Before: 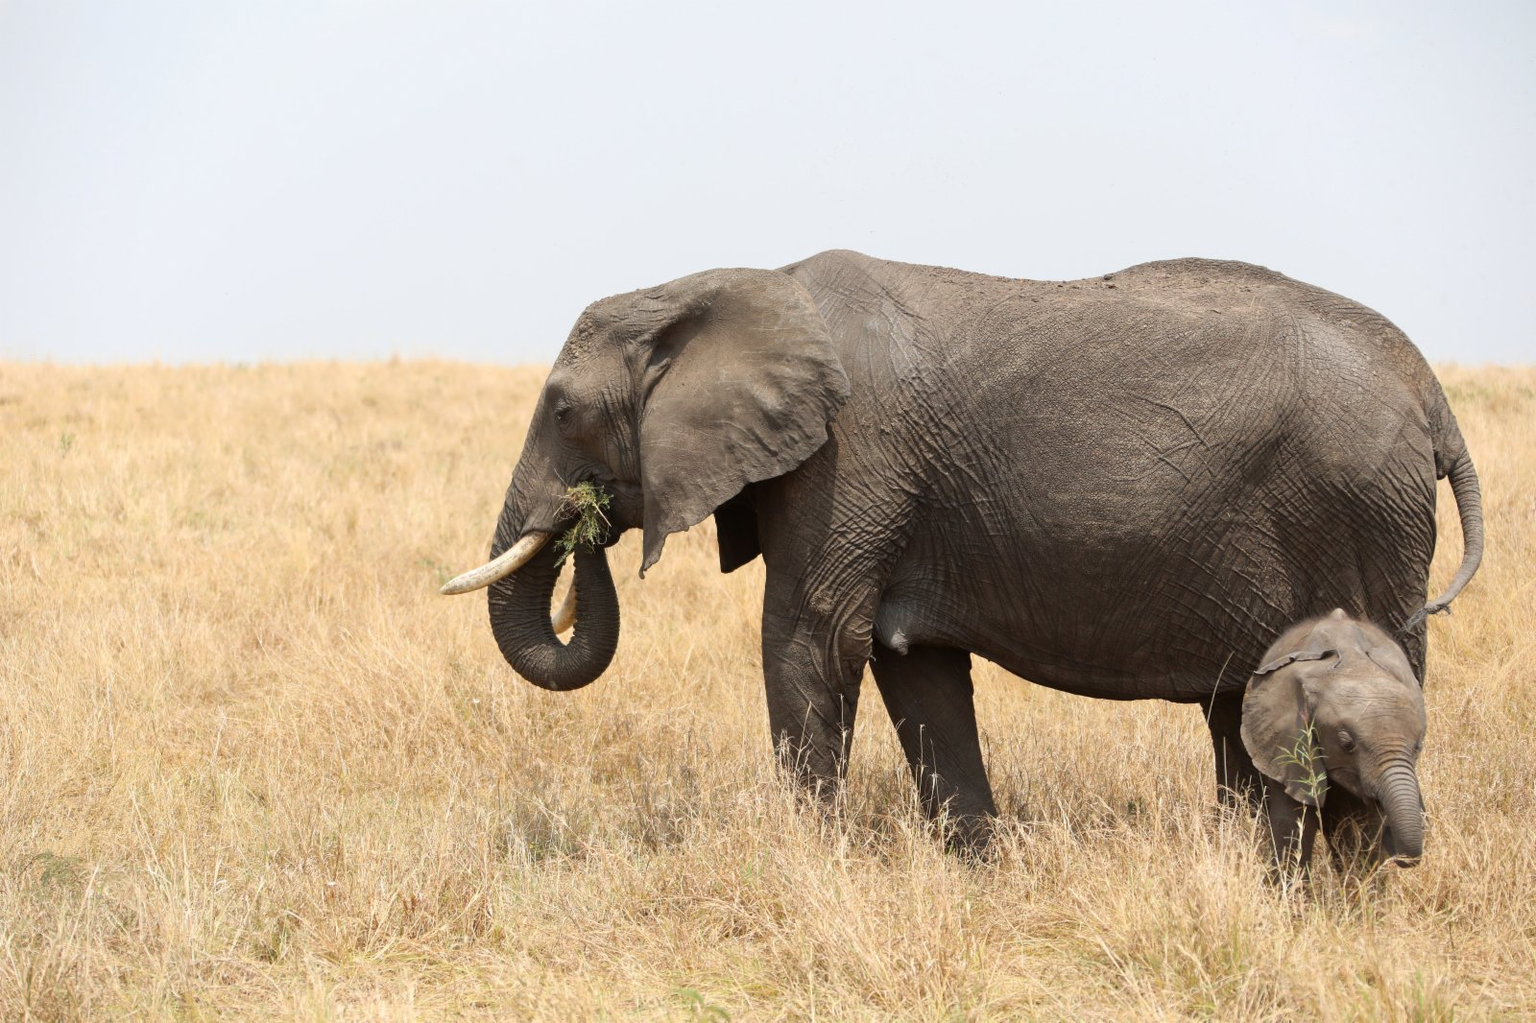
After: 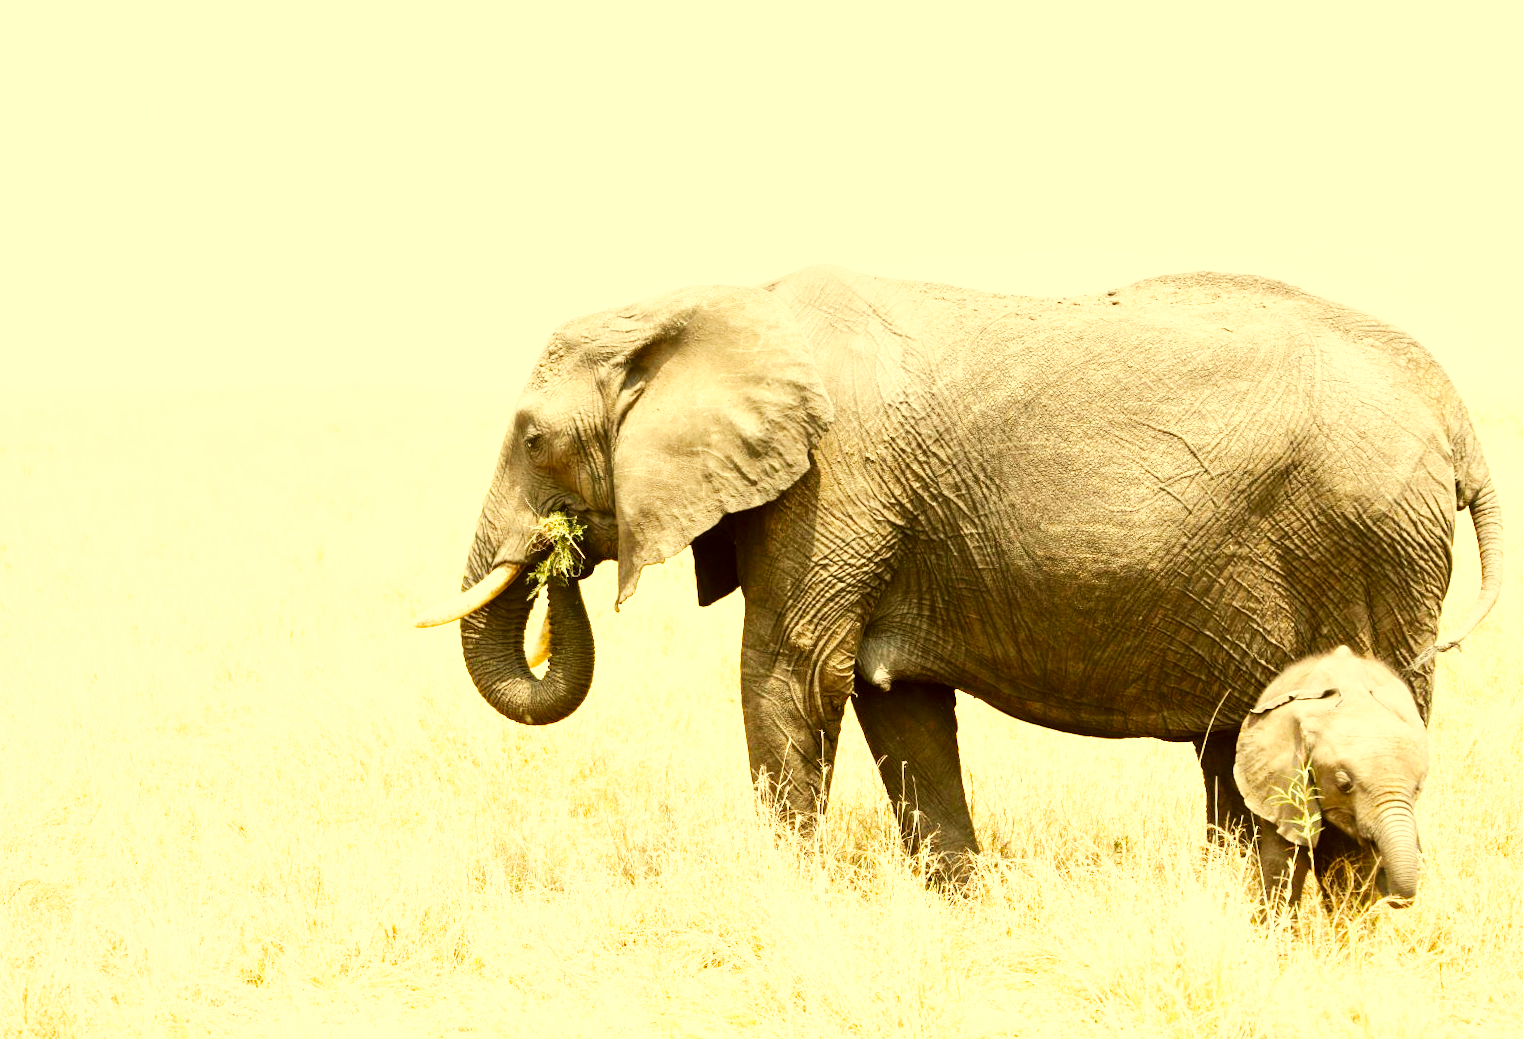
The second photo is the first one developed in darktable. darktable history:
rotate and perspective: rotation 0.074°, lens shift (vertical) 0.096, lens shift (horizontal) -0.041, crop left 0.043, crop right 0.952, crop top 0.024, crop bottom 0.979
exposure: black level correction 0, exposure 0.7 EV, compensate exposure bias true, compensate highlight preservation false
base curve: curves: ch0 [(0, 0) (0.007, 0.004) (0.027, 0.03) (0.046, 0.07) (0.207, 0.54) (0.442, 0.872) (0.673, 0.972) (1, 1)], preserve colors none
local contrast: highlights 100%, shadows 100%, detail 120%, midtone range 0.2
white balance: emerald 1
color correction: highlights a* 0.162, highlights b* 29.53, shadows a* -0.162, shadows b* 21.09
